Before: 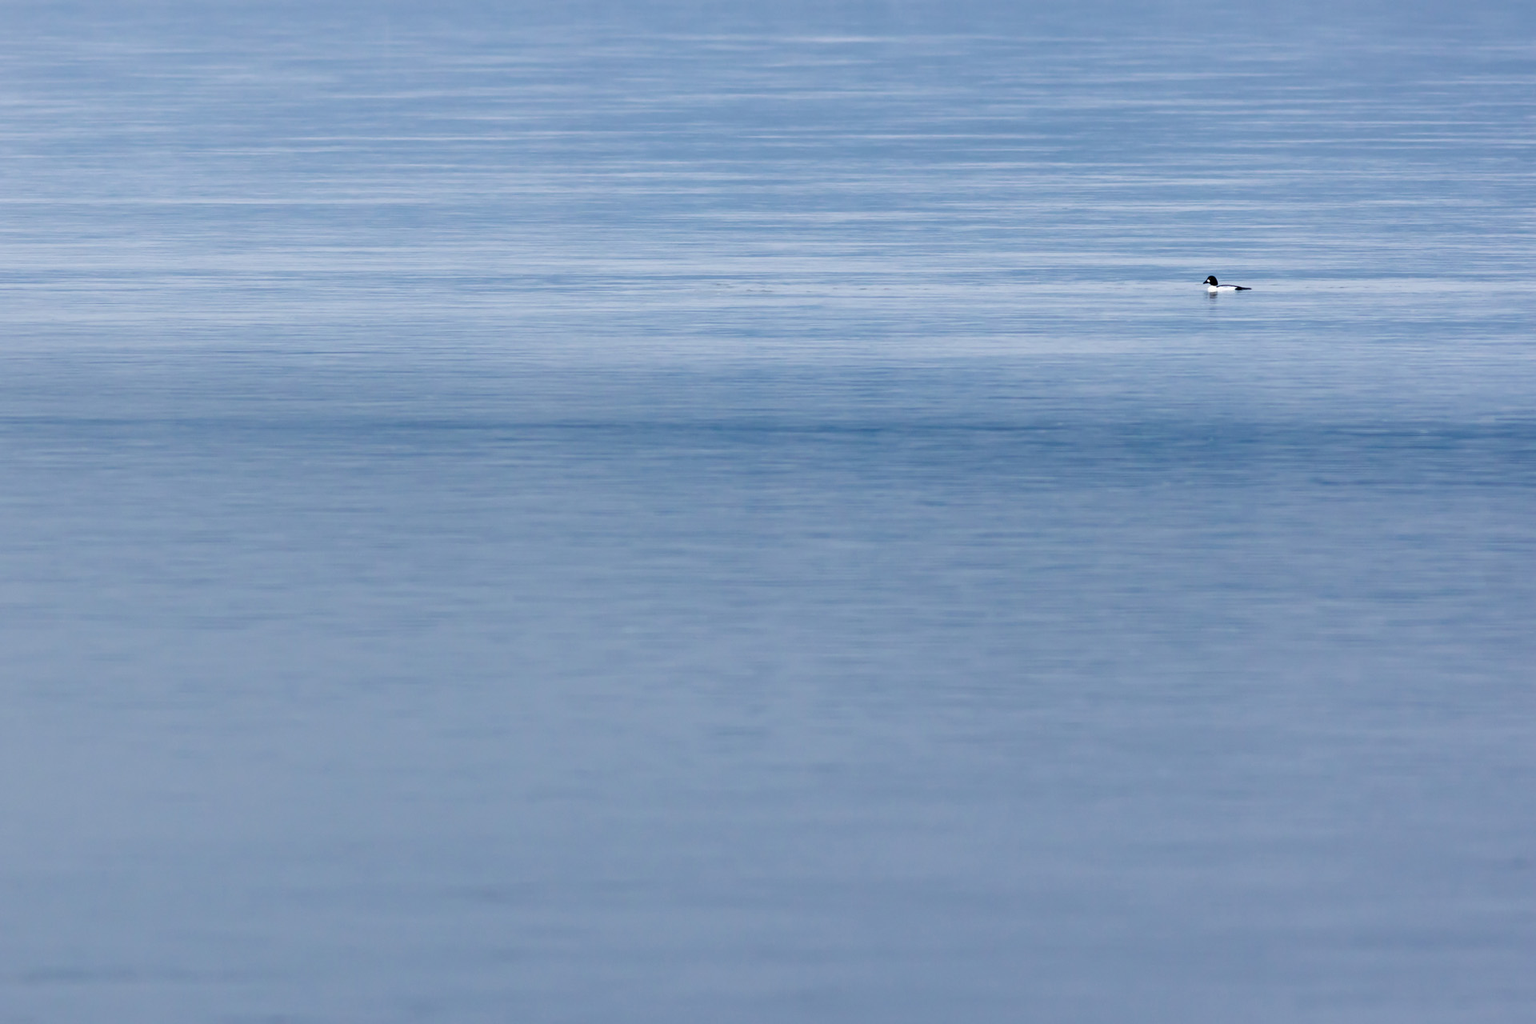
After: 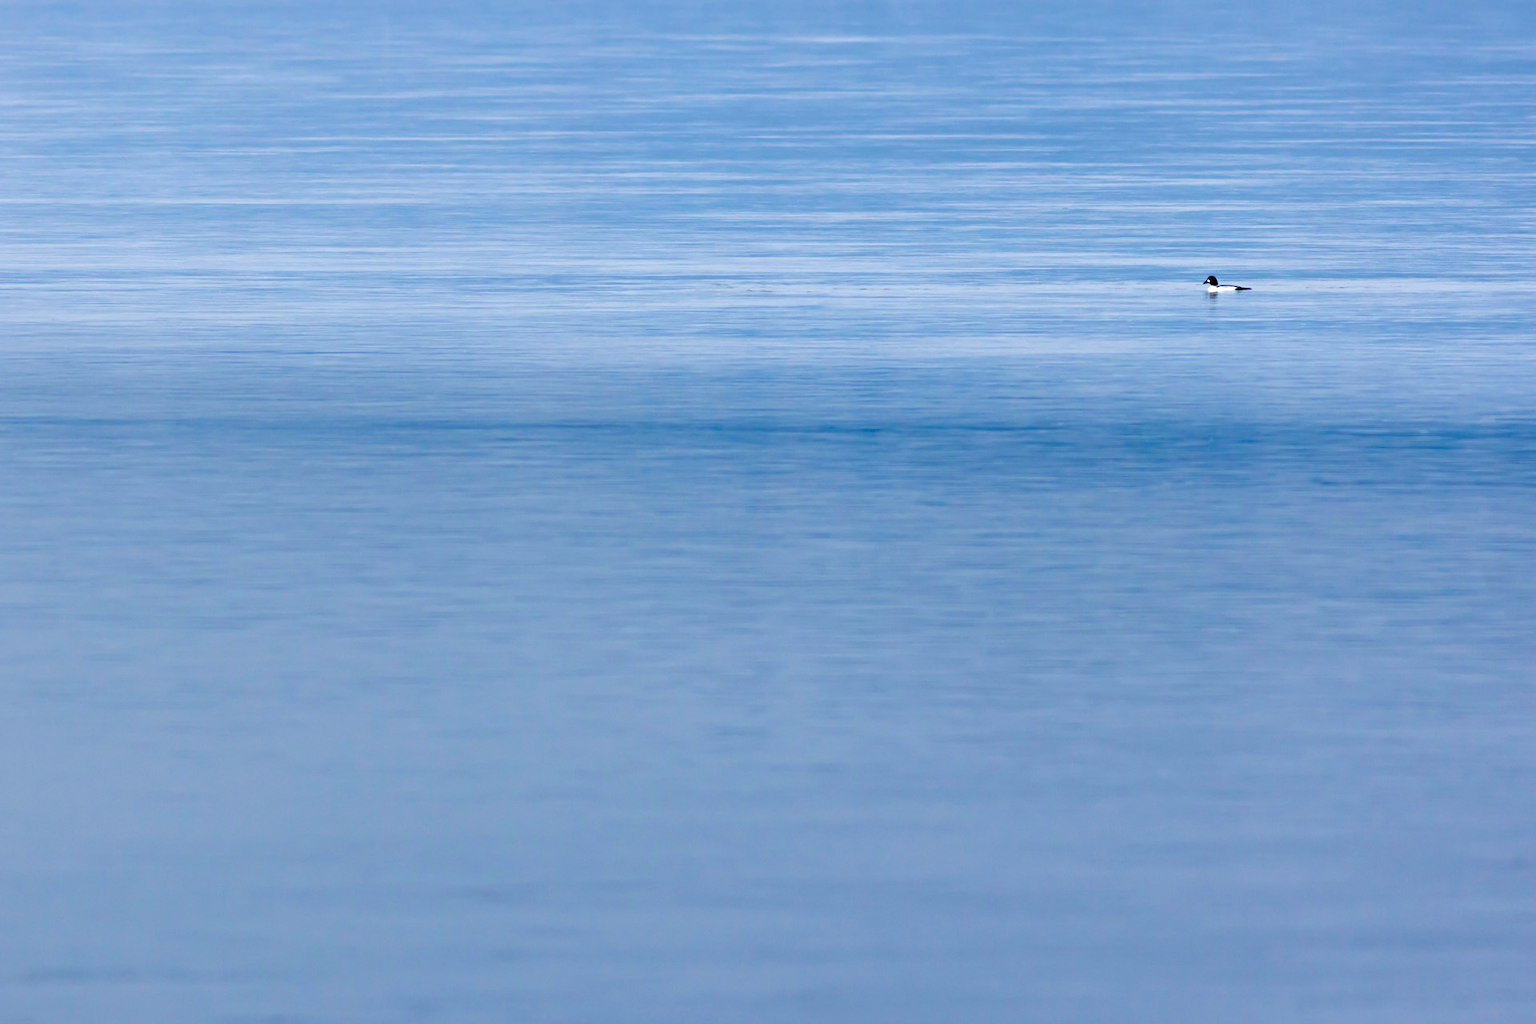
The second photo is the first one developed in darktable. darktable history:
contrast brightness saturation: brightness -0.02, saturation 0.35
exposure: exposure 0.191 EV, compensate highlight preservation false
